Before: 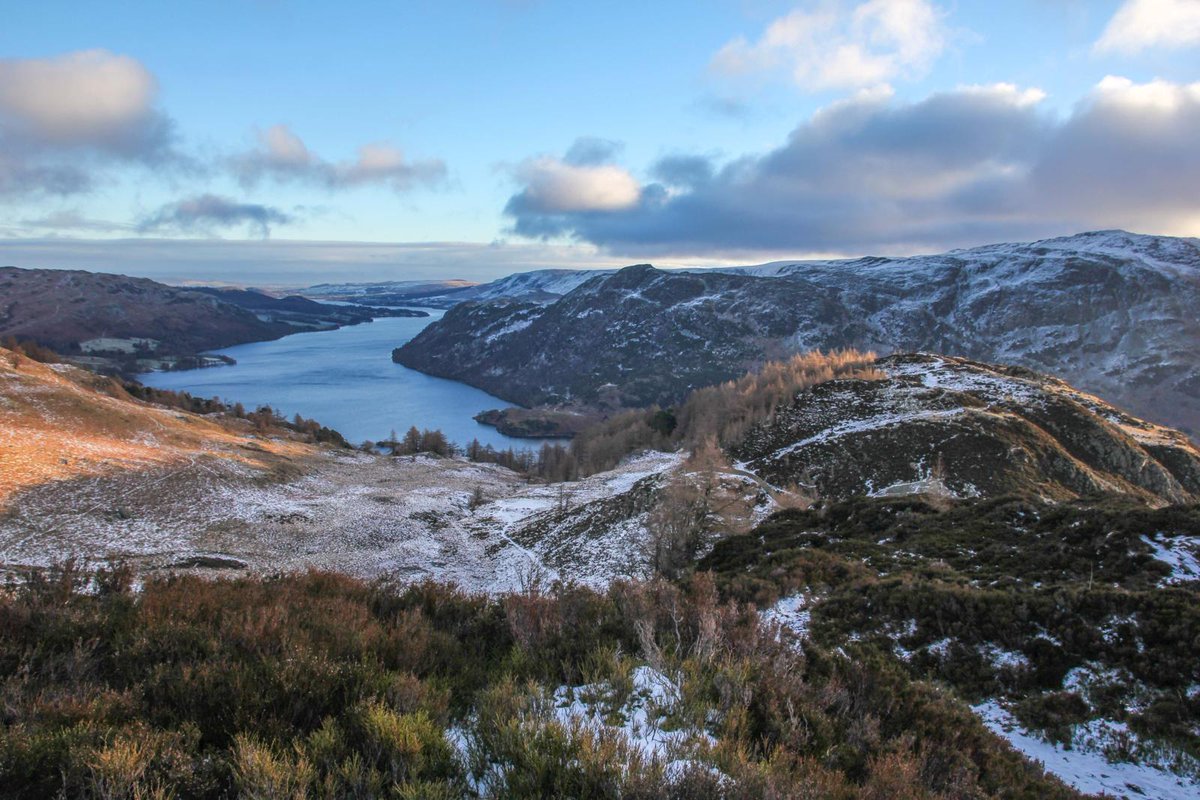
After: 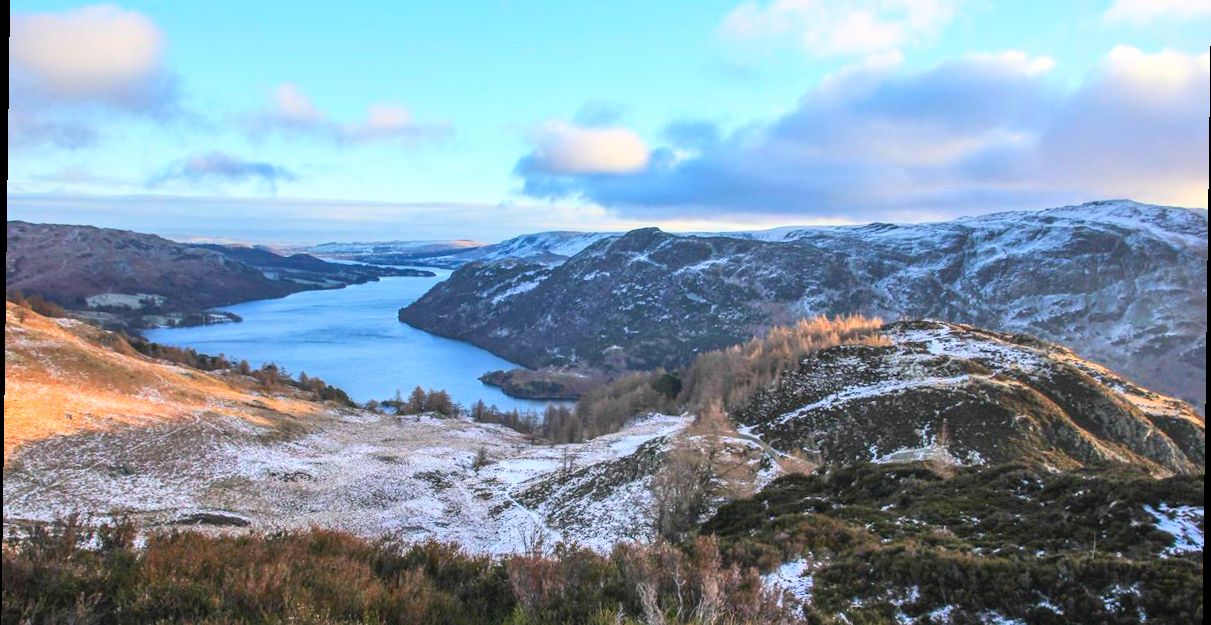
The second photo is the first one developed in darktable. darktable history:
contrast brightness saturation: contrast 0.24, brightness 0.26, saturation 0.39
exposure: compensate highlight preservation false
rotate and perspective: rotation 0.8°, automatic cropping off
crop: top 5.667%, bottom 17.637%
